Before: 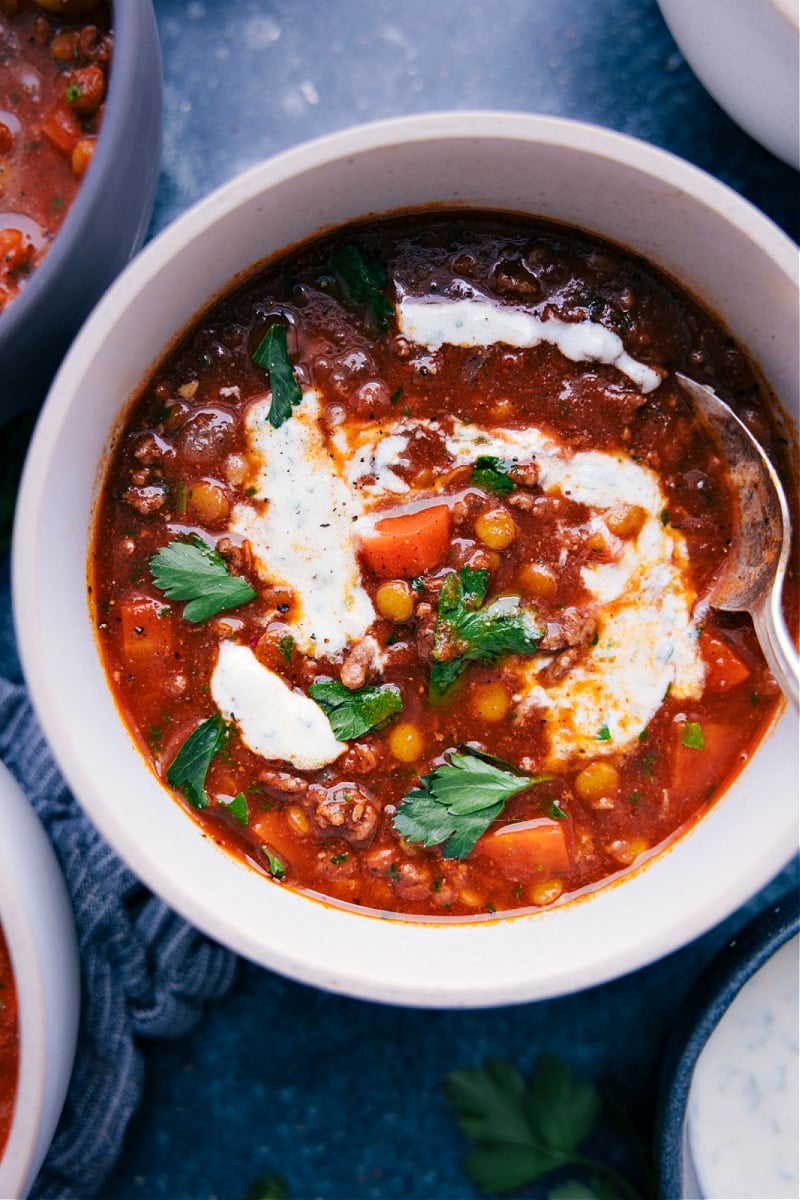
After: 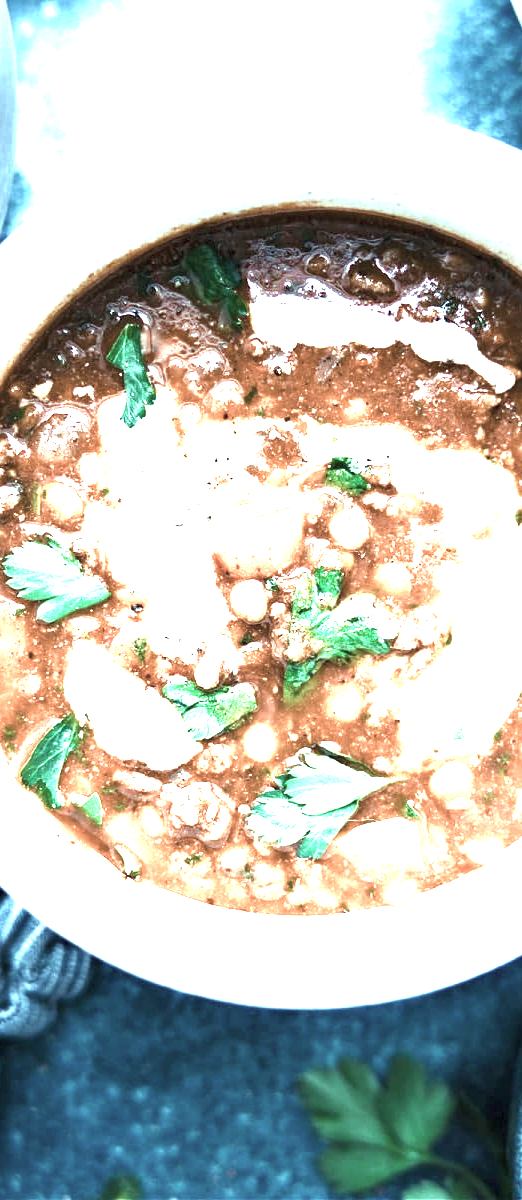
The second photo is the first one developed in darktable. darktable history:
color zones: curves: ch0 [(0, 0.6) (0.129, 0.508) (0.193, 0.483) (0.429, 0.5) (0.571, 0.5) (0.714, 0.5) (0.857, 0.5) (1, 0.6)]; ch1 [(0, 0.481) (0.112, 0.245) (0.213, 0.223) (0.429, 0.233) (0.571, 0.231) (0.683, 0.242) (0.857, 0.296) (1, 0.481)]
color balance rgb: highlights gain › luminance 19.857%, highlights gain › chroma 13.124%, highlights gain › hue 171.73°, perceptual saturation grading › global saturation 20%, perceptual saturation grading › highlights -50.408%, perceptual saturation grading › shadows 30.131%, perceptual brilliance grading › global brilliance 30.476%, global vibrance 20%
crop and rotate: left 18.389%, right 16.241%
exposure: black level correction 0, exposure 1.969 EV, compensate highlight preservation false
